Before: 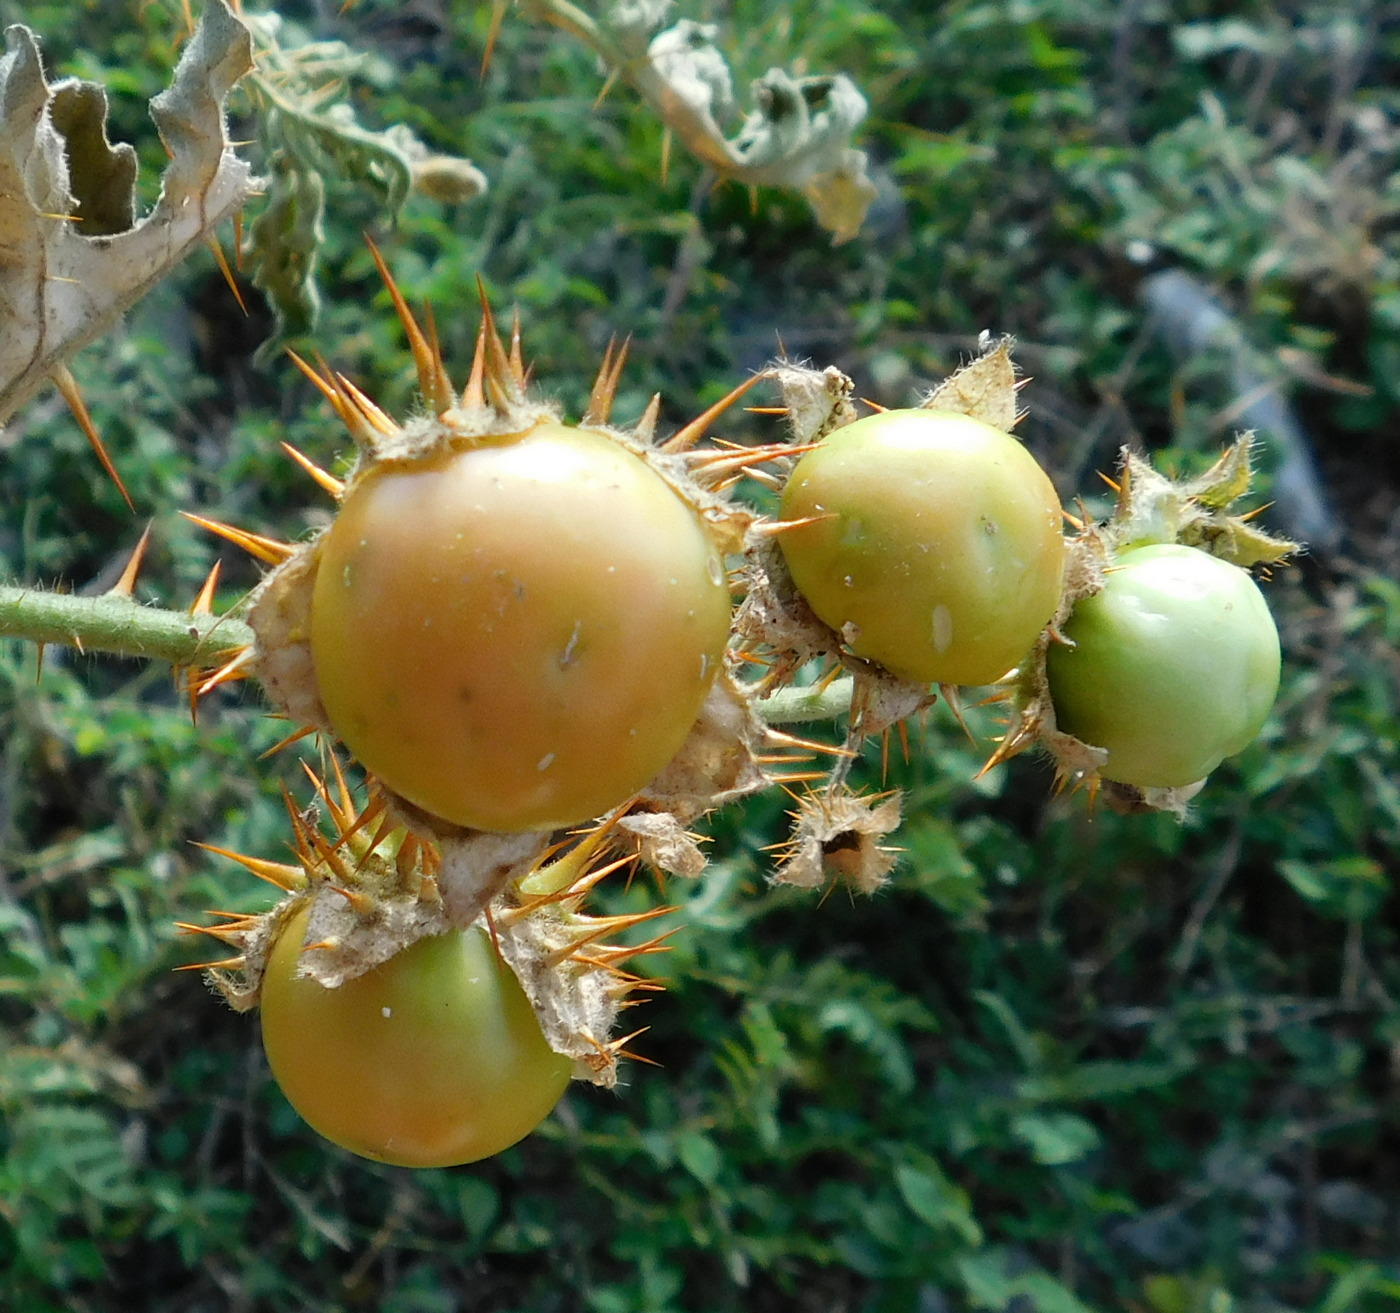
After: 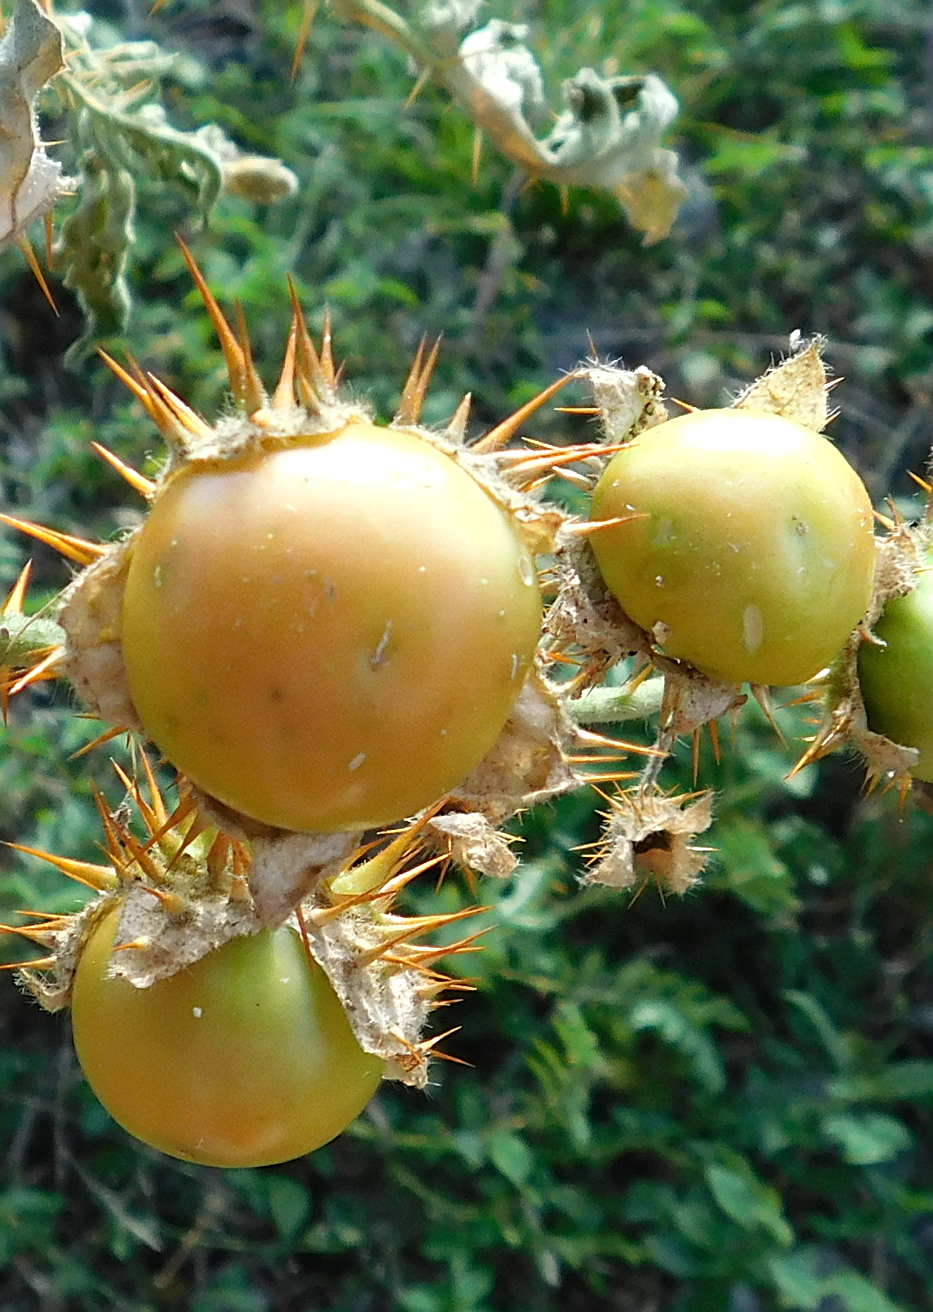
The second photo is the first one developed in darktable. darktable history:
crop and rotate: left 13.537%, right 19.796%
exposure: black level correction 0, exposure 0.3 EV, compensate highlight preservation false
sharpen: radius 2.529, amount 0.323
